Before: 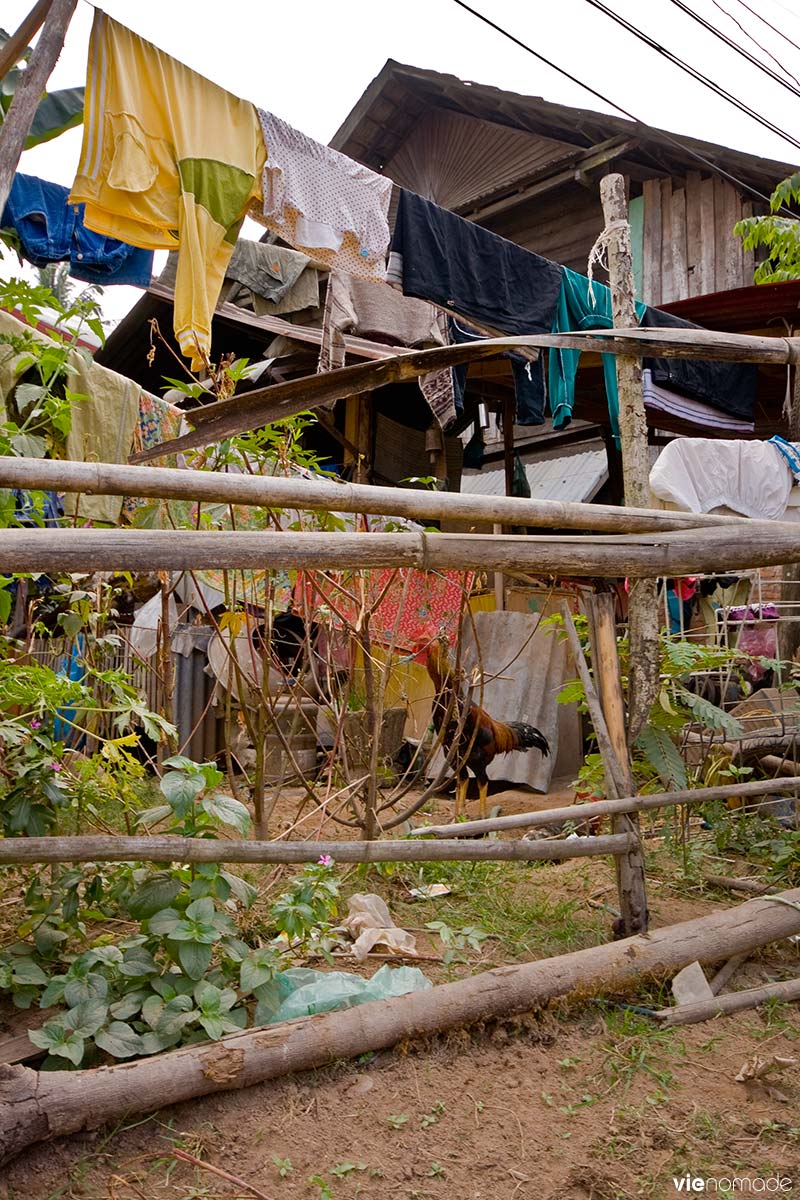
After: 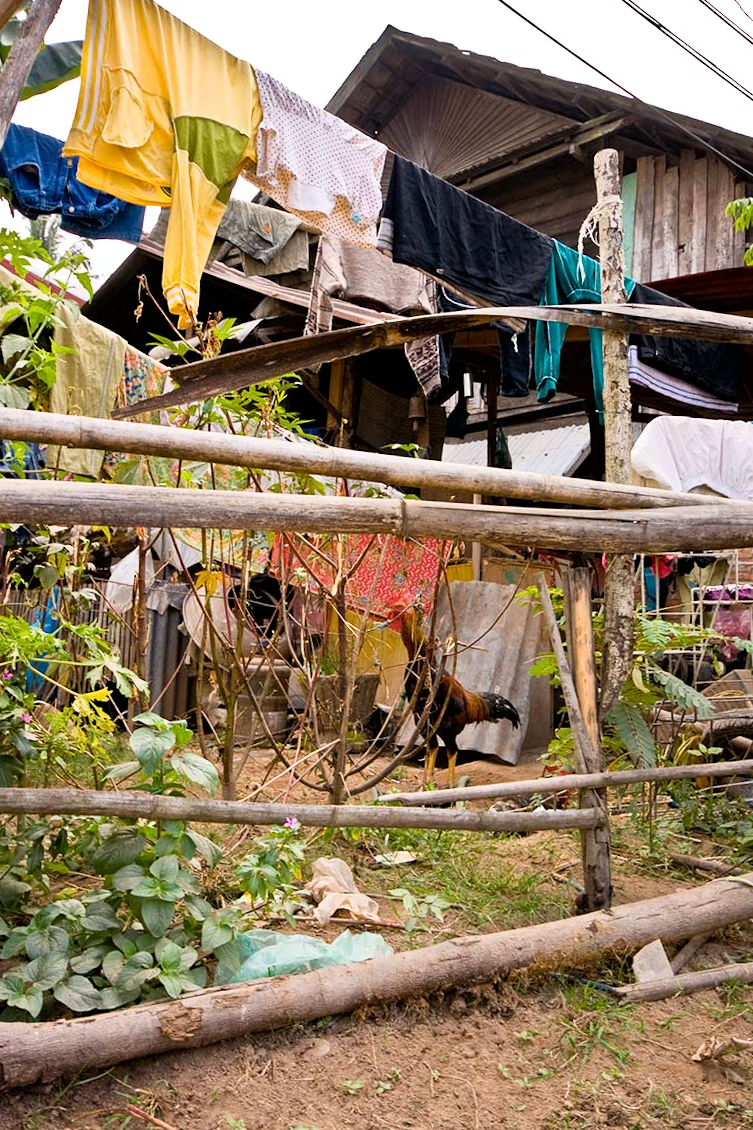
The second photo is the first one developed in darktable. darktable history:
crop and rotate: angle -2.38°
white balance: emerald 1
base curve: curves: ch0 [(0, 0) (0.005, 0.002) (0.193, 0.295) (0.399, 0.664) (0.75, 0.928) (1, 1)]
